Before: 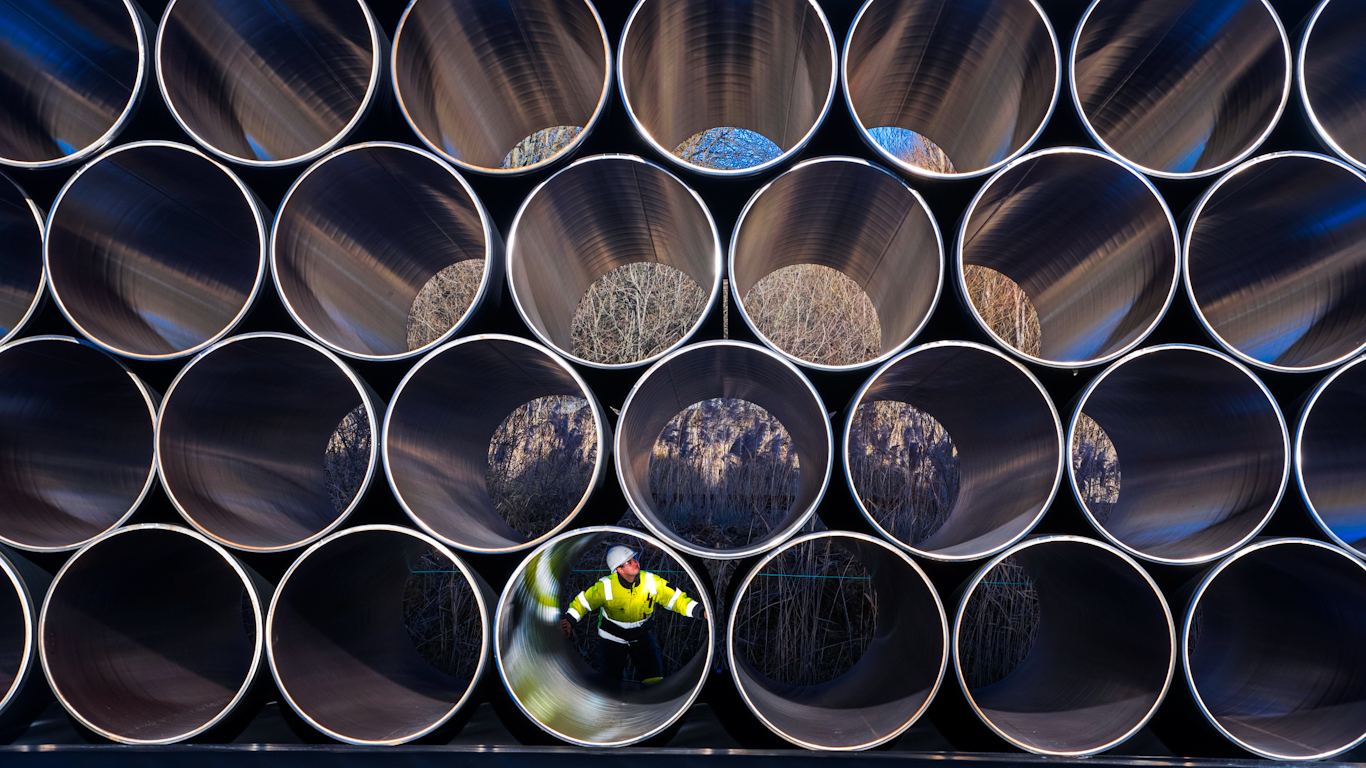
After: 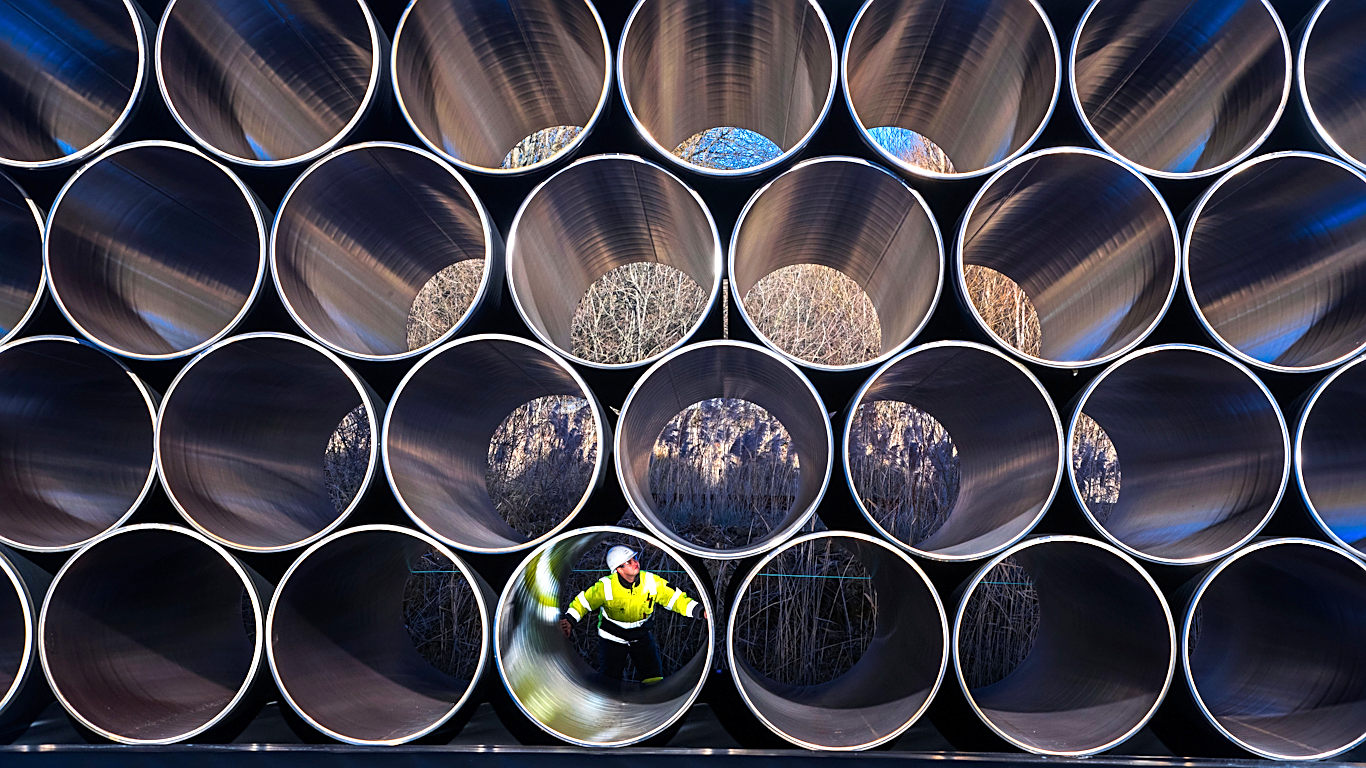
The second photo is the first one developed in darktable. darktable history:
sharpen: on, module defaults
exposure: exposure 0.639 EV, compensate exposure bias true, compensate highlight preservation false
